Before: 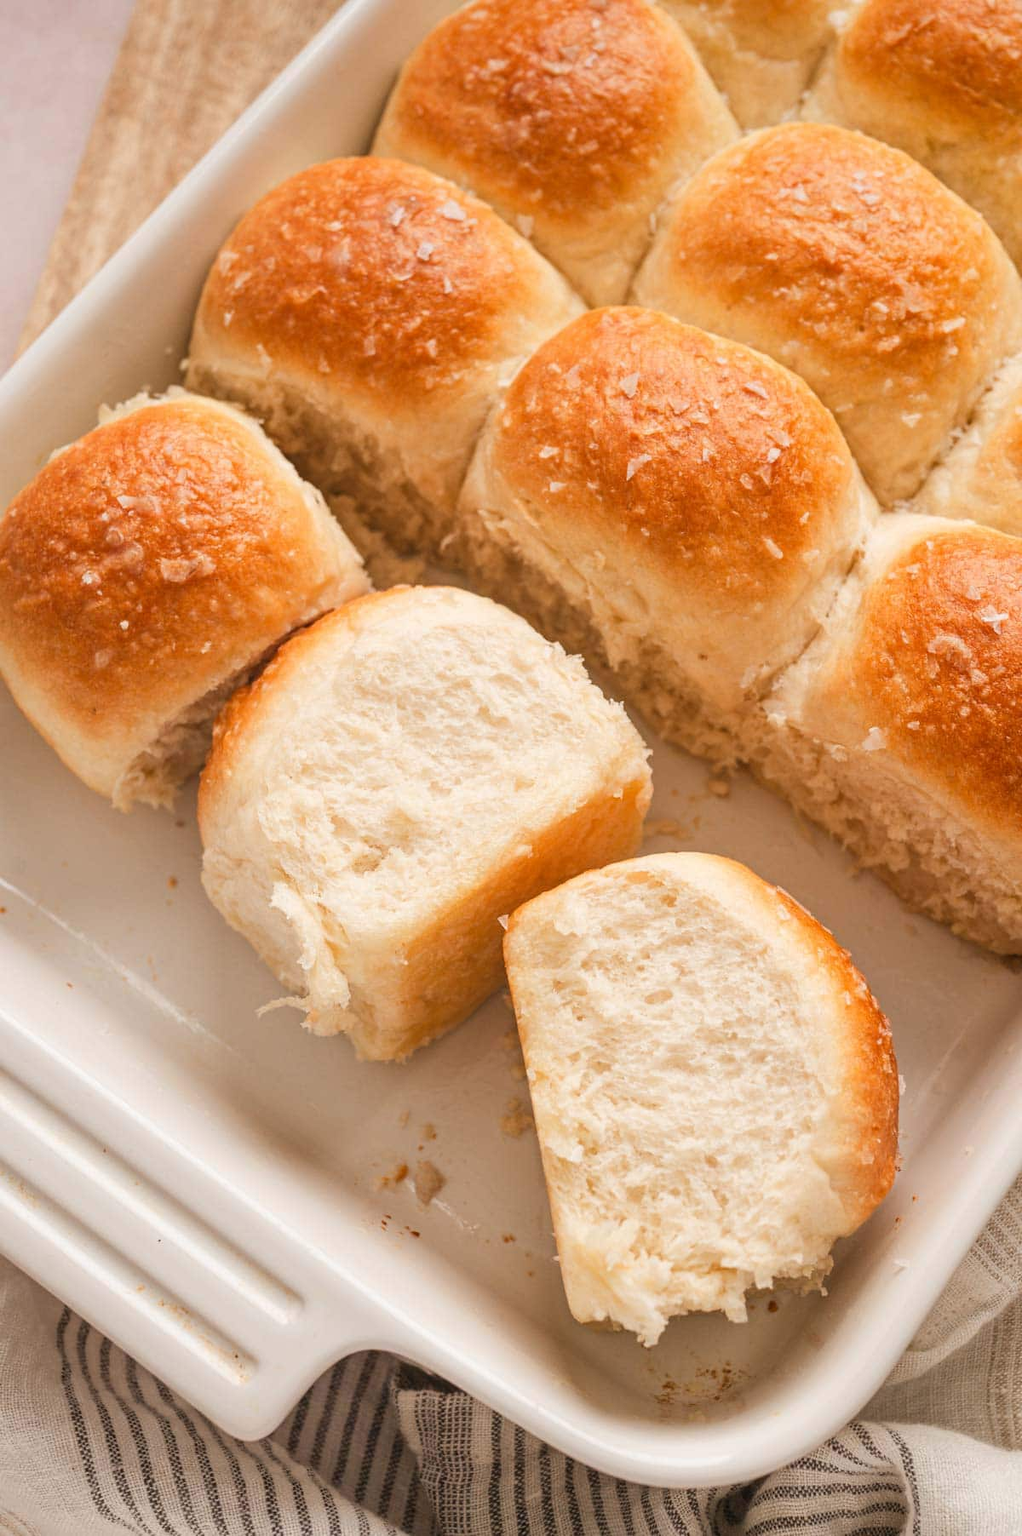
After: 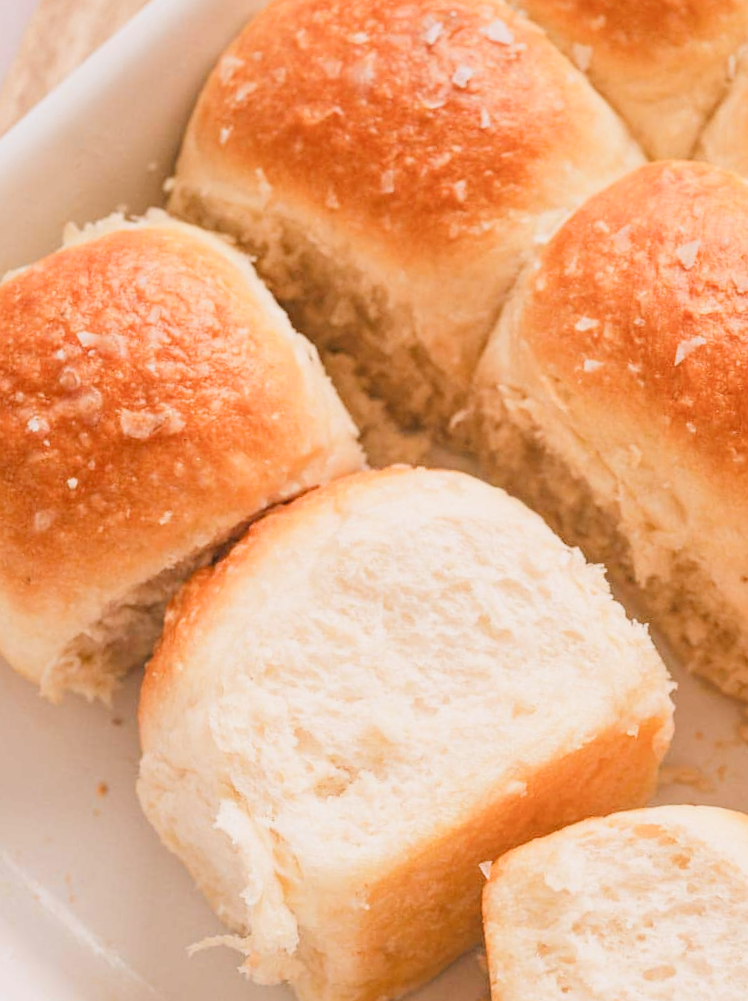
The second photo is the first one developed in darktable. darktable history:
exposure: black level correction 0, exposure 0.7 EV, compensate exposure bias true, compensate highlight preservation false
white balance: red 1.009, blue 1.027
crop and rotate: angle -4.99°, left 2.122%, top 6.945%, right 27.566%, bottom 30.519%
filmic rgb: hardness 4.17
